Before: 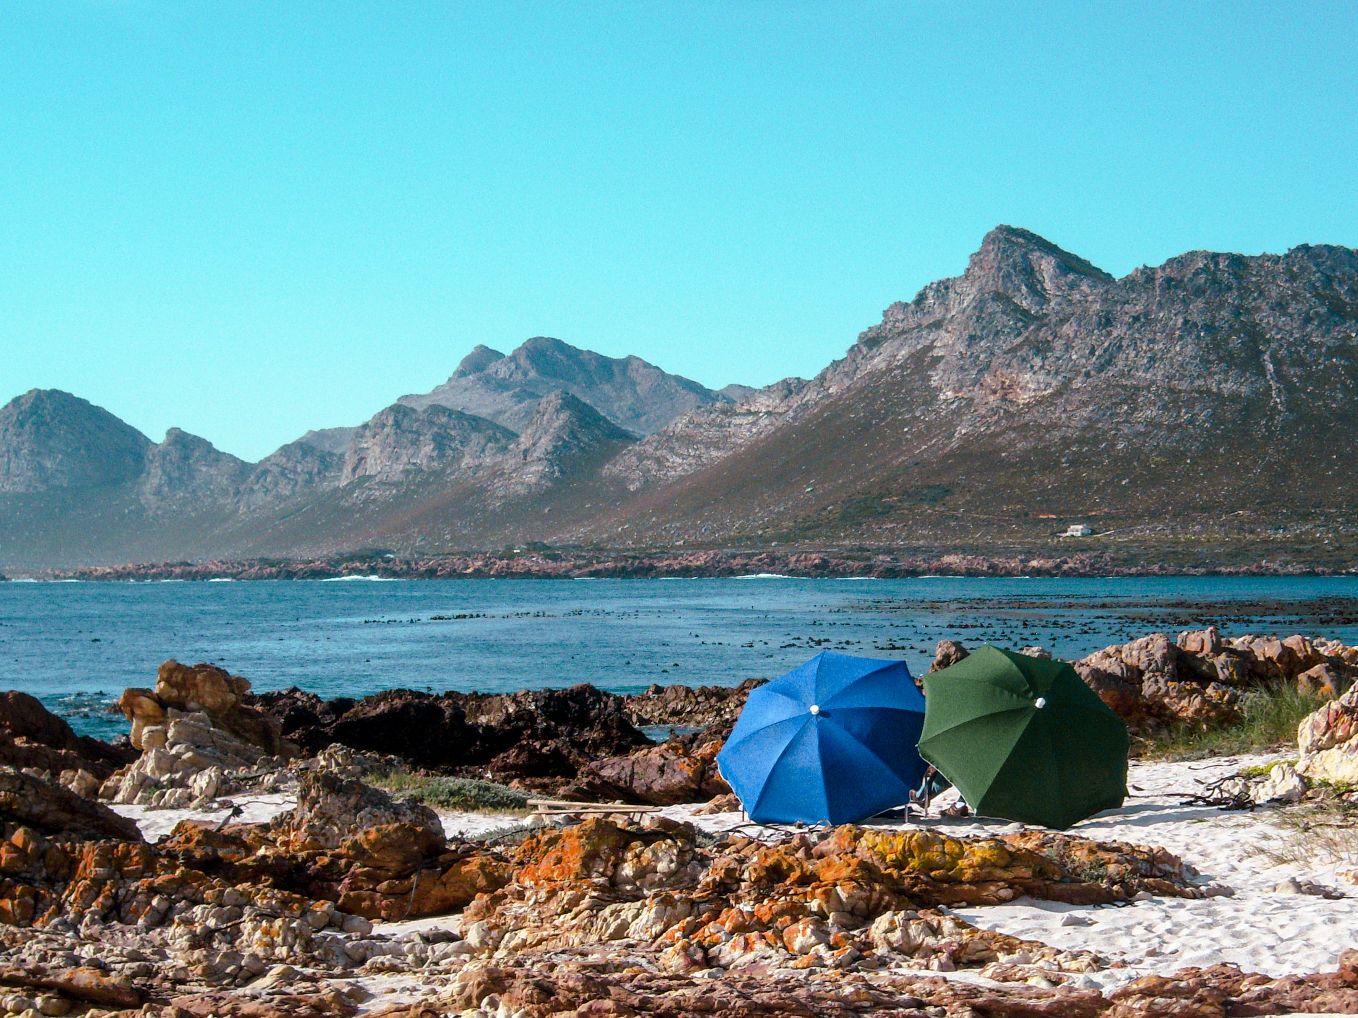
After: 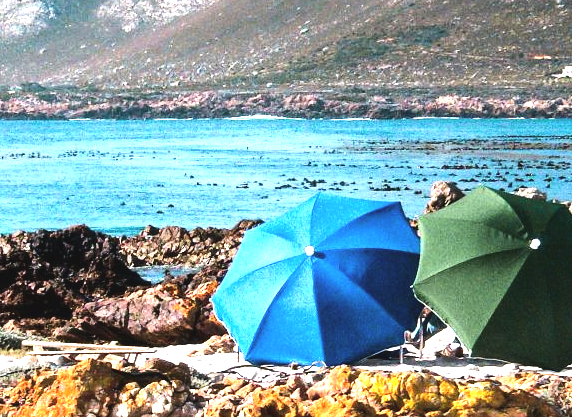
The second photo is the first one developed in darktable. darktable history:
exposure: black level correction -0.005, exposure 1 EV, compensate highlight preservation false
crop: left 37.221%, top 45.169%, right 20.63%, bottom 13.777%
tone equalizer: -8 EV -0.75 EV, -7 EV -0.7 EV, -6 EV -0.6 EV, -5 EV -0.4 EV, -3 EV 0.4 EV, -2 EV 0.6 EV, -1 EV 0.7 EV, +0 EV 0.75 EV, edges refinement/feathering 500, mask exposure compensation -1.57 EV, preserve details no
